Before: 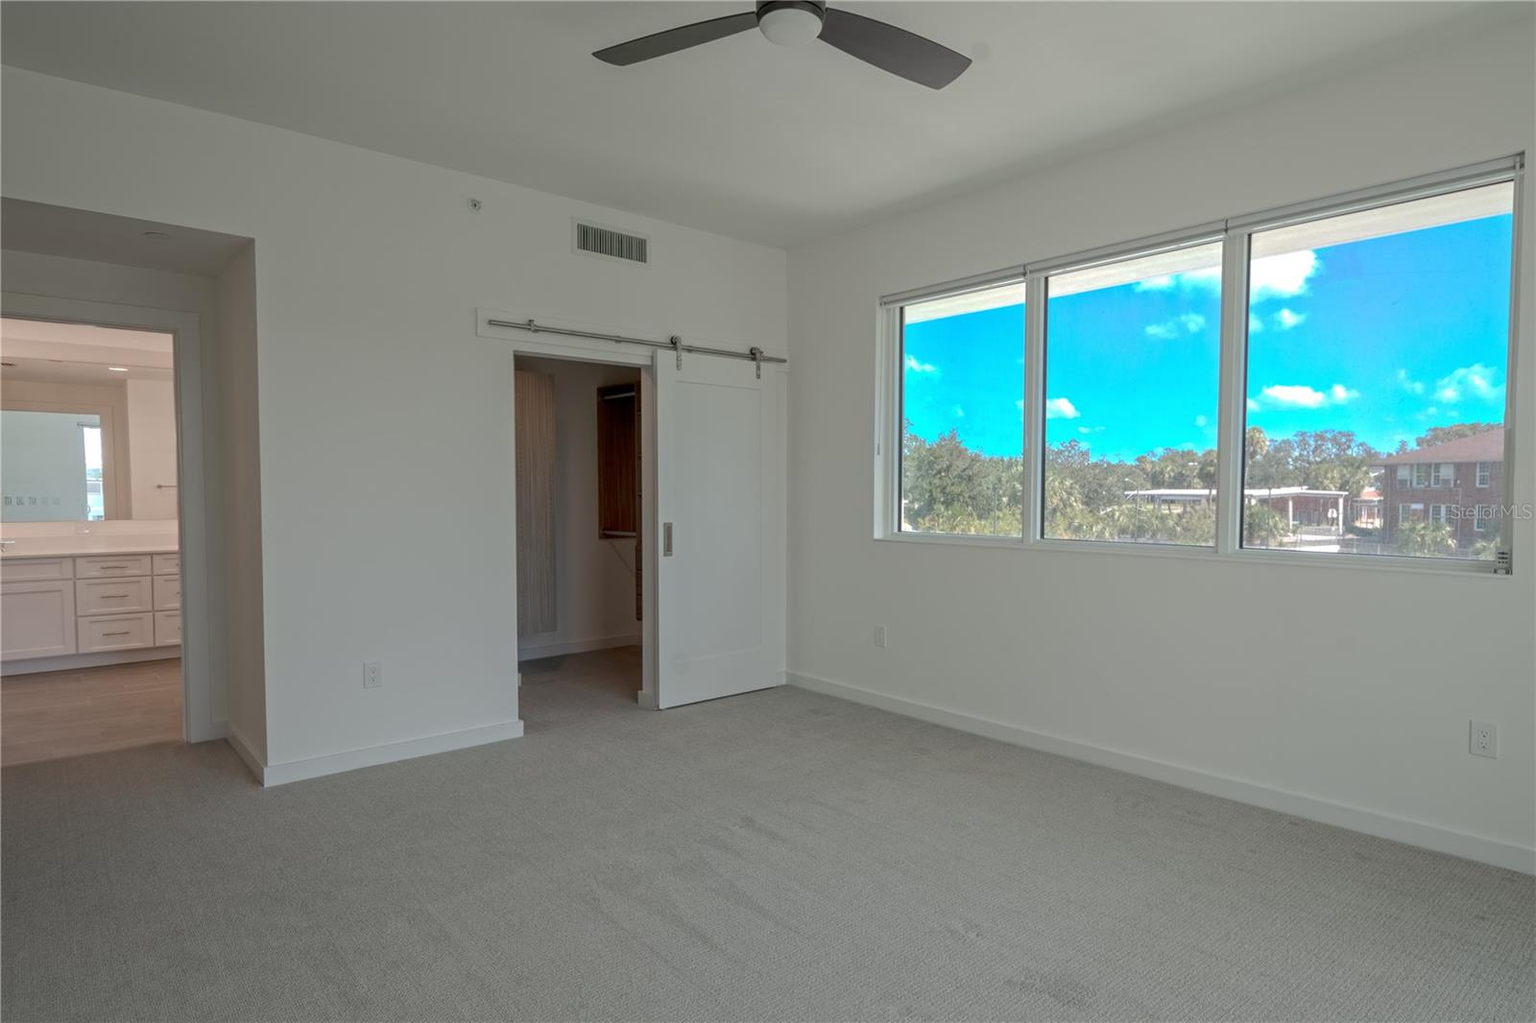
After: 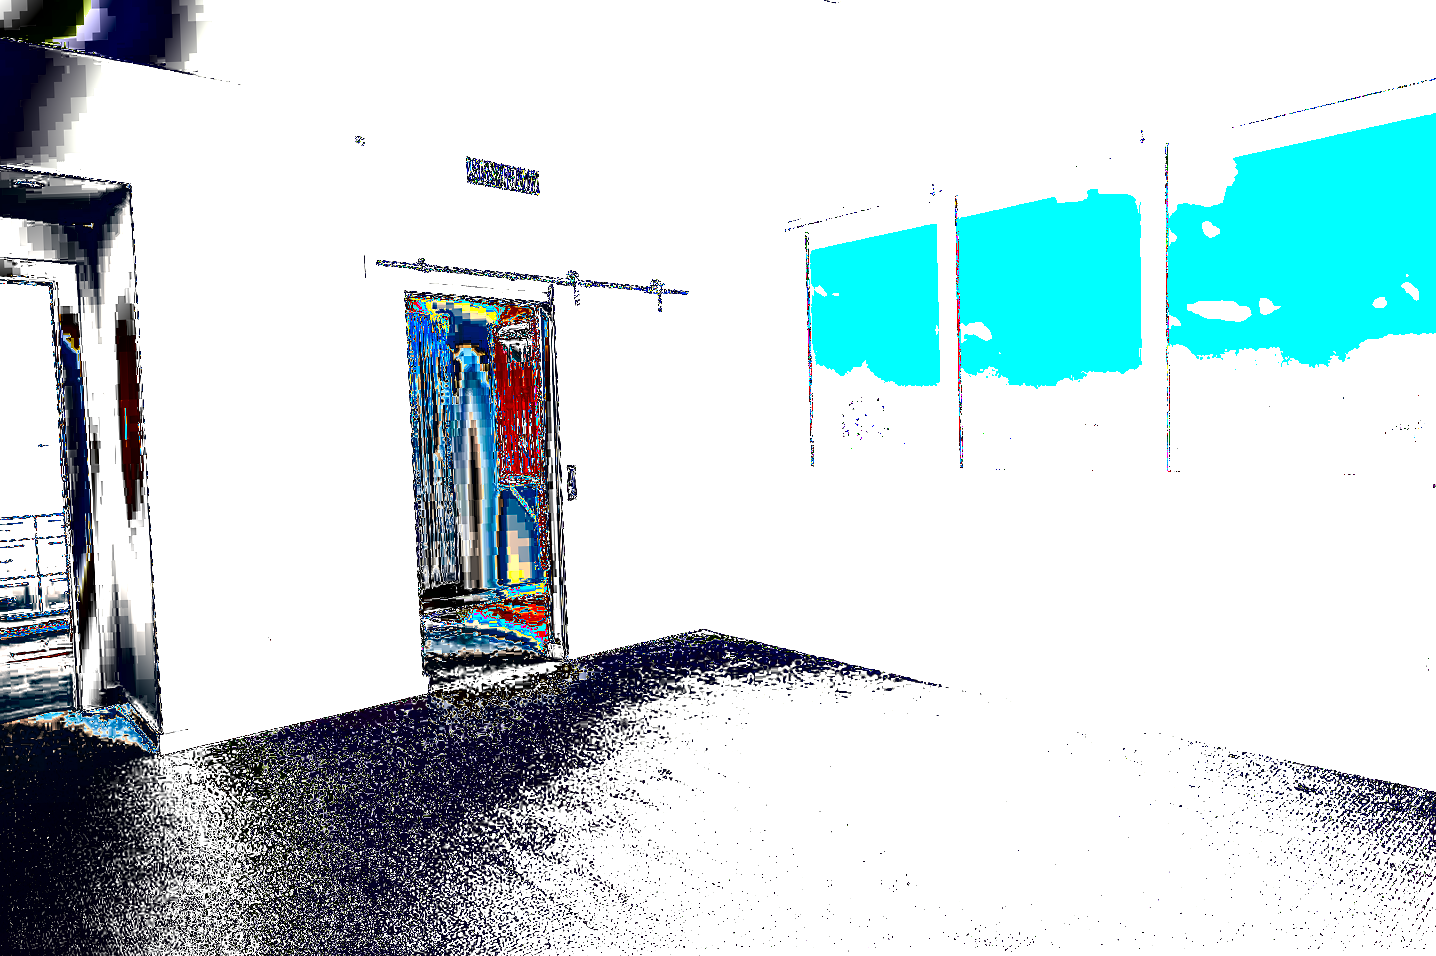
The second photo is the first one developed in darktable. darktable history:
local contrast: mode bilateral grid, contrast 20, coarseness 50, detail 130%, midtone range 0.2
crop and rotate: angle 1.96°, left 5.673%, top 5.673%
sharpen: radius 2.676, amount 0.669
shadows and highlights: radius 123.98, shadows 100, white point adjustment -3, highlights -100, highlights color adjustment 89.84%, soften with gaussian
exposure: black level correction 0, exposure 1 EV, compensate exposure bias true, compensate highlight preservation false
